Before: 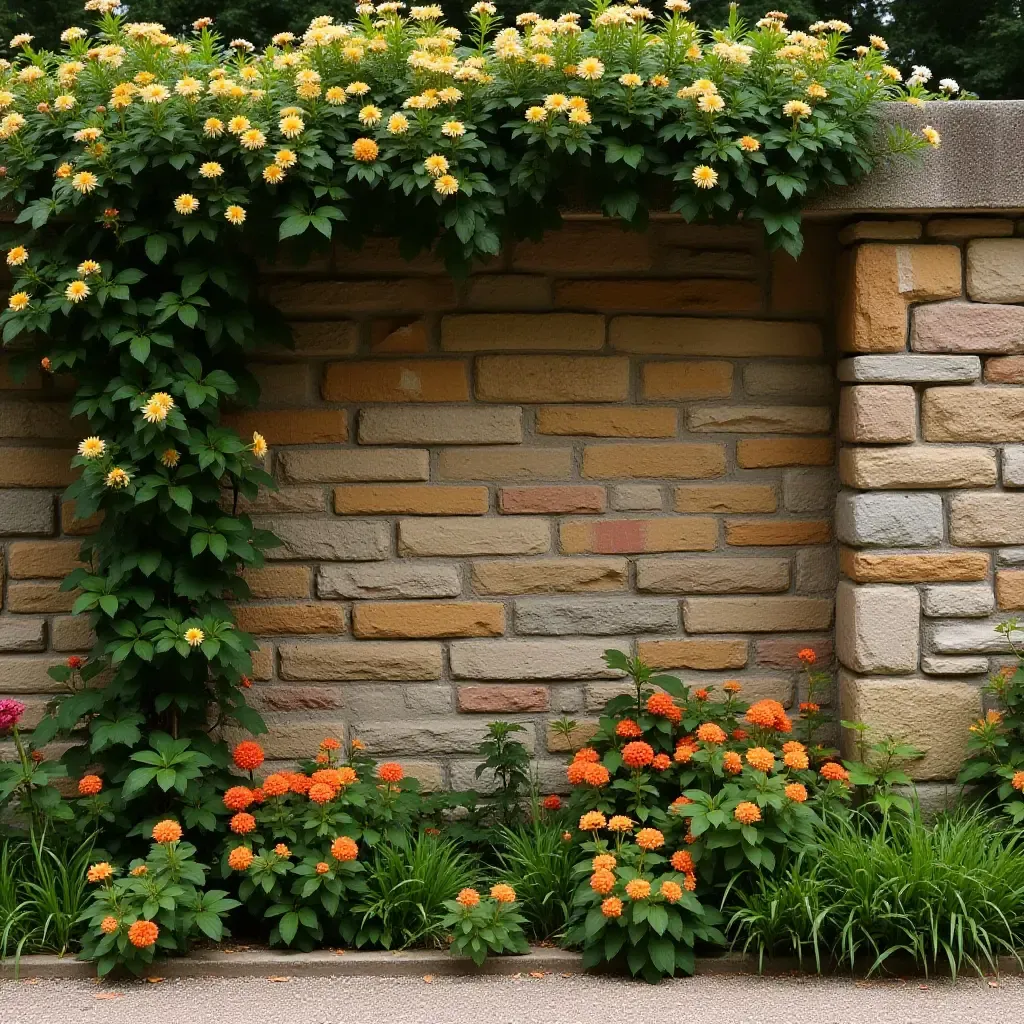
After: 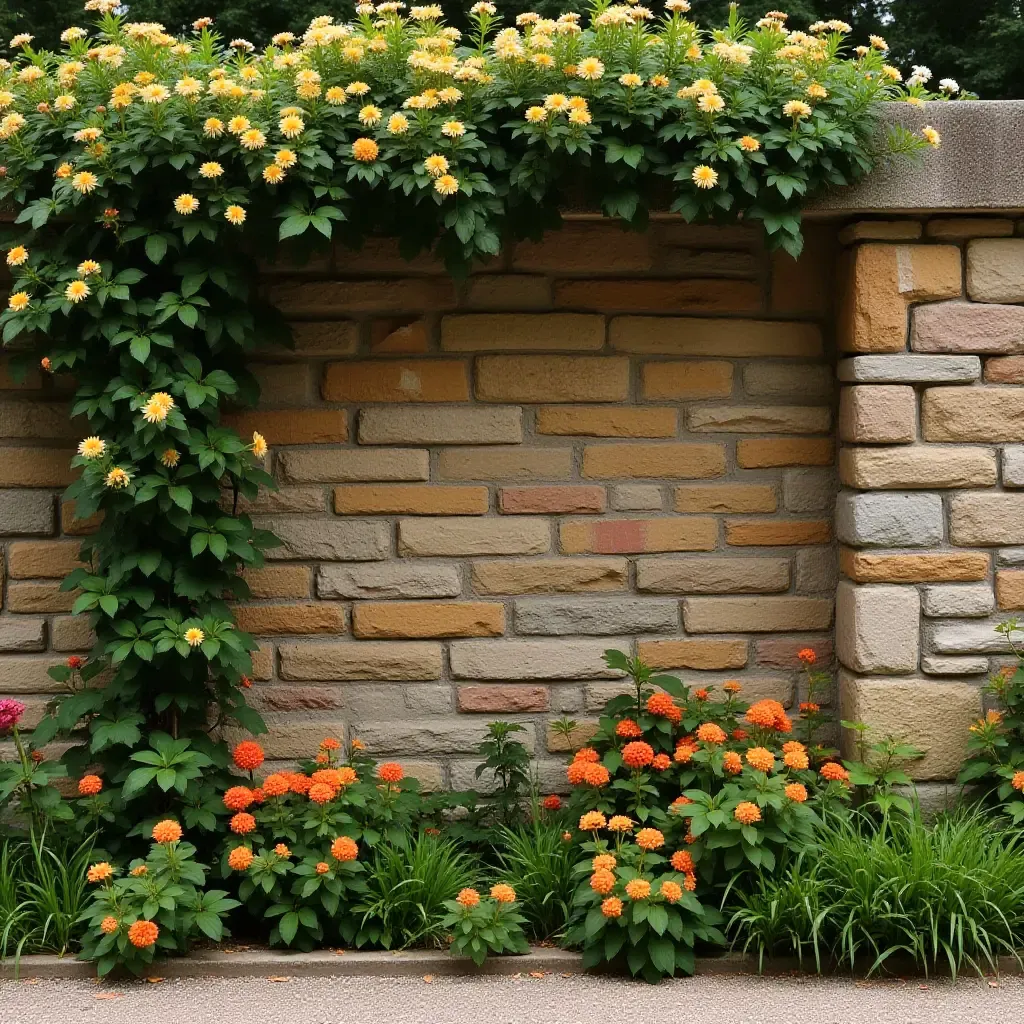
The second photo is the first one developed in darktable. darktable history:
shadows and highlights: shadows 36.78, highlights -28.13, soften with gaussian
